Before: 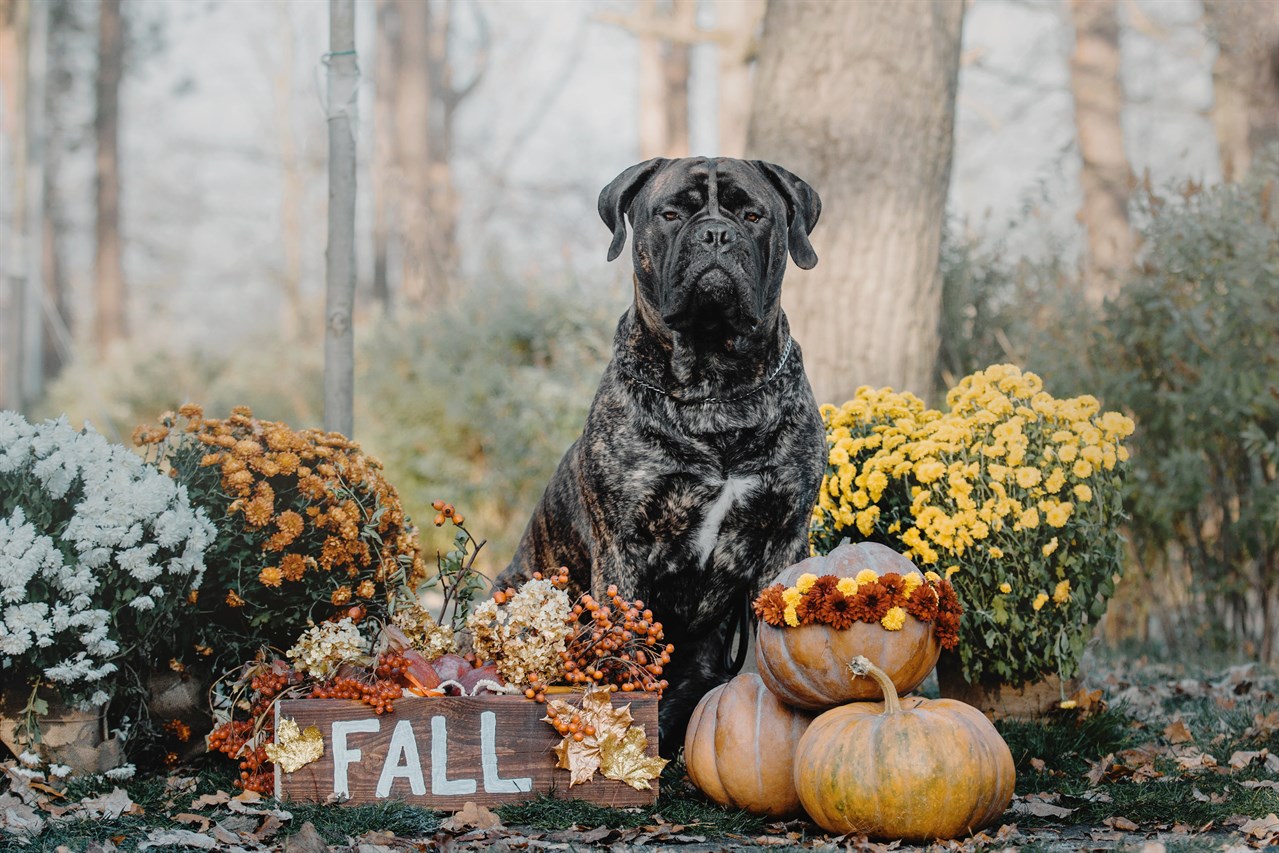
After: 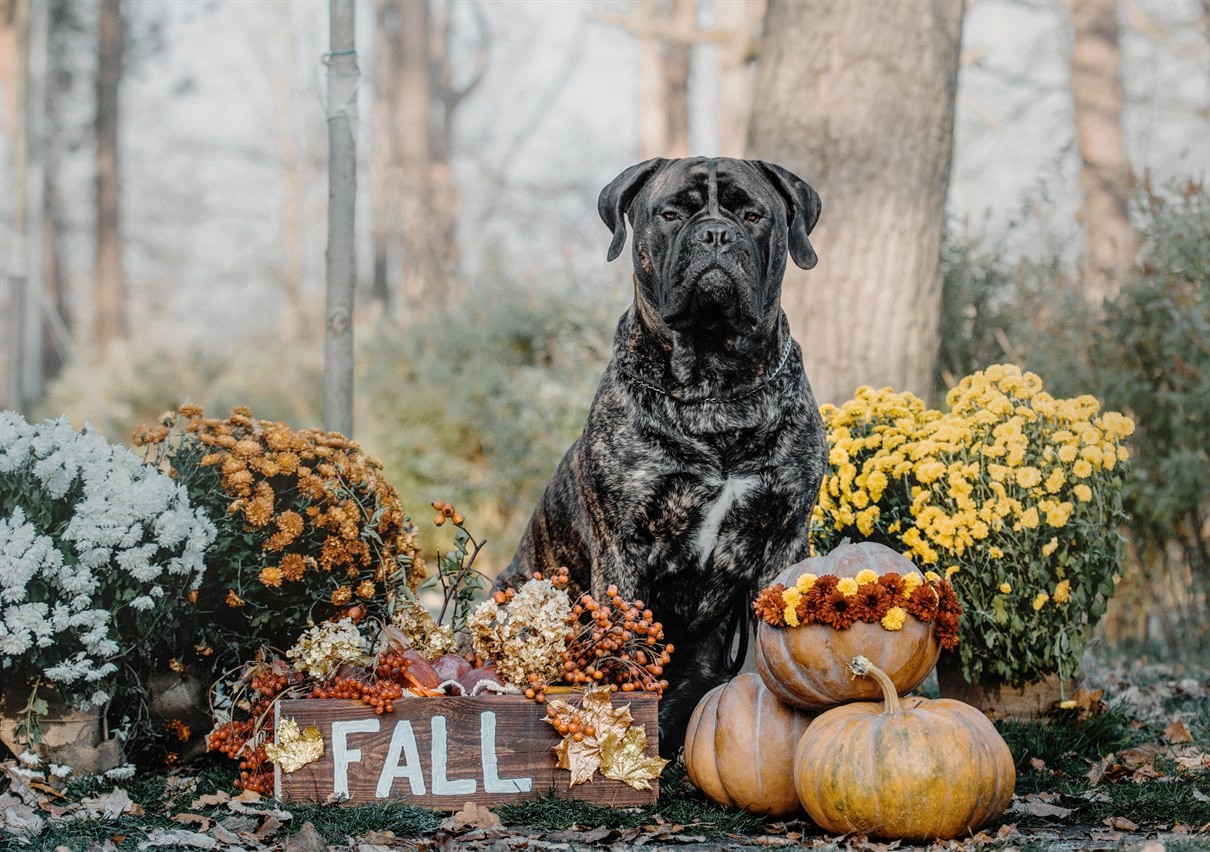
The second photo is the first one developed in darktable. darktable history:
crop and rotate: left 0%, right 5.327%
local contrast: on, module defaults
tone equalizer: edges refinement/feathering 500, mask exposure compensation -1.57 EV, preserve details no
